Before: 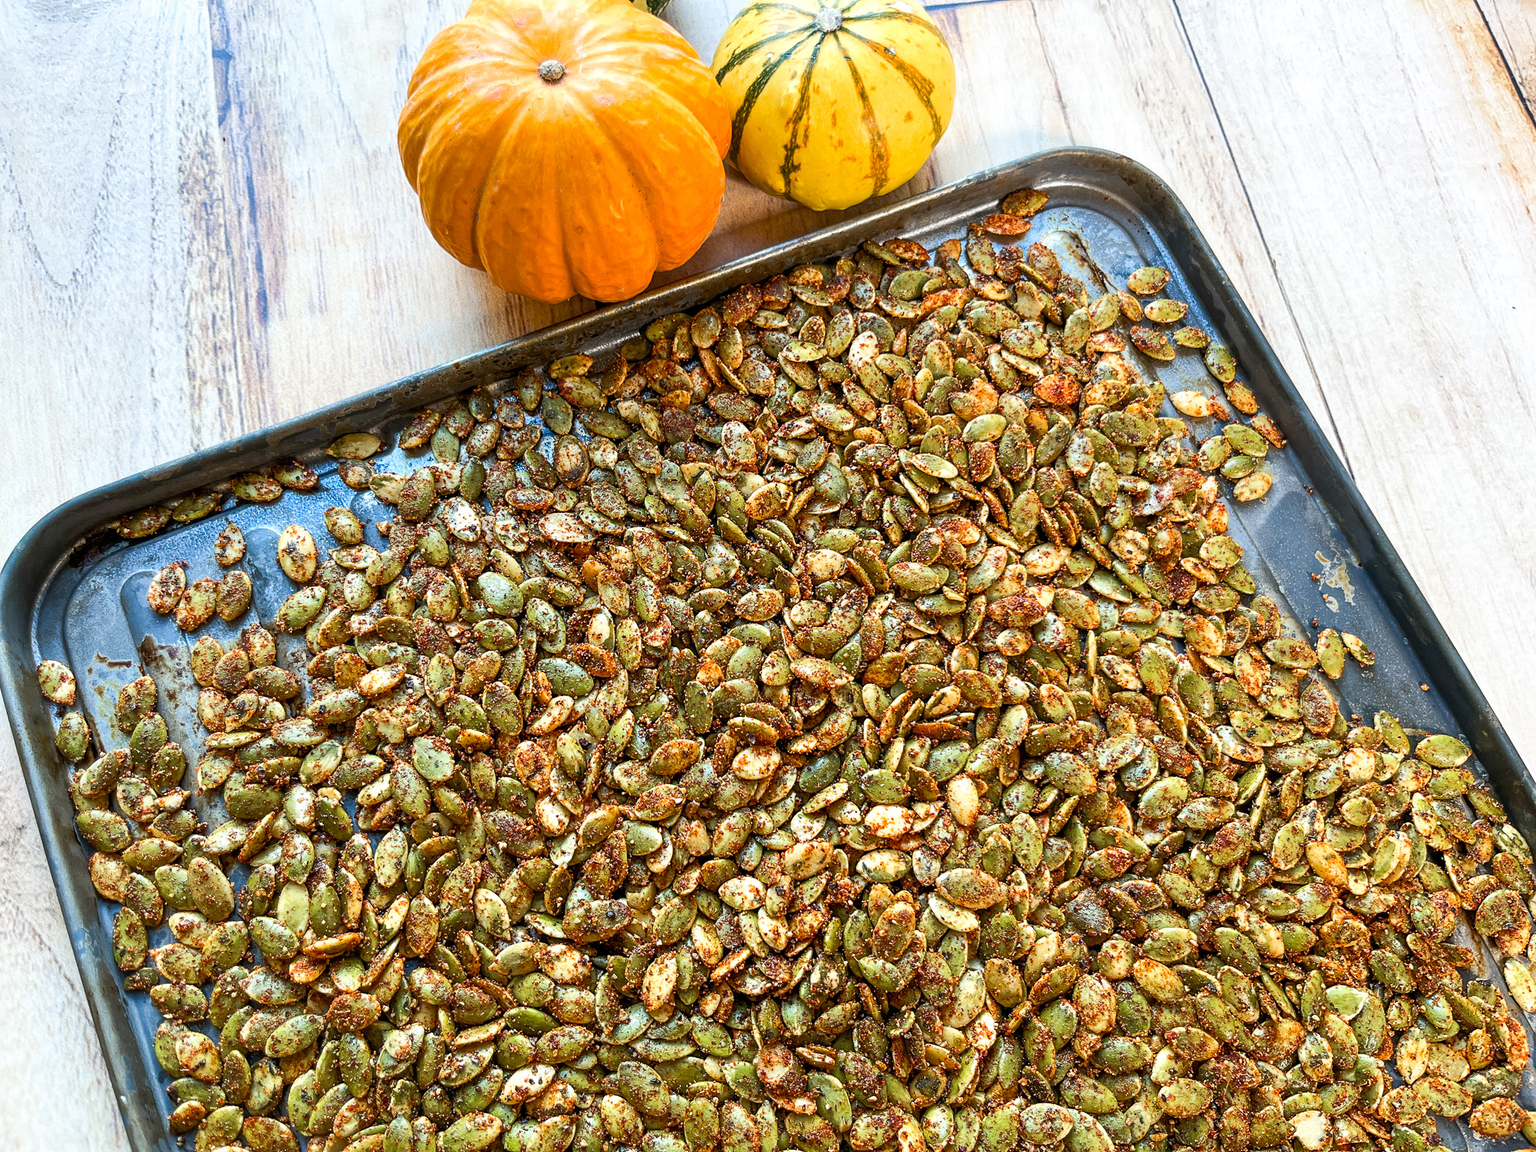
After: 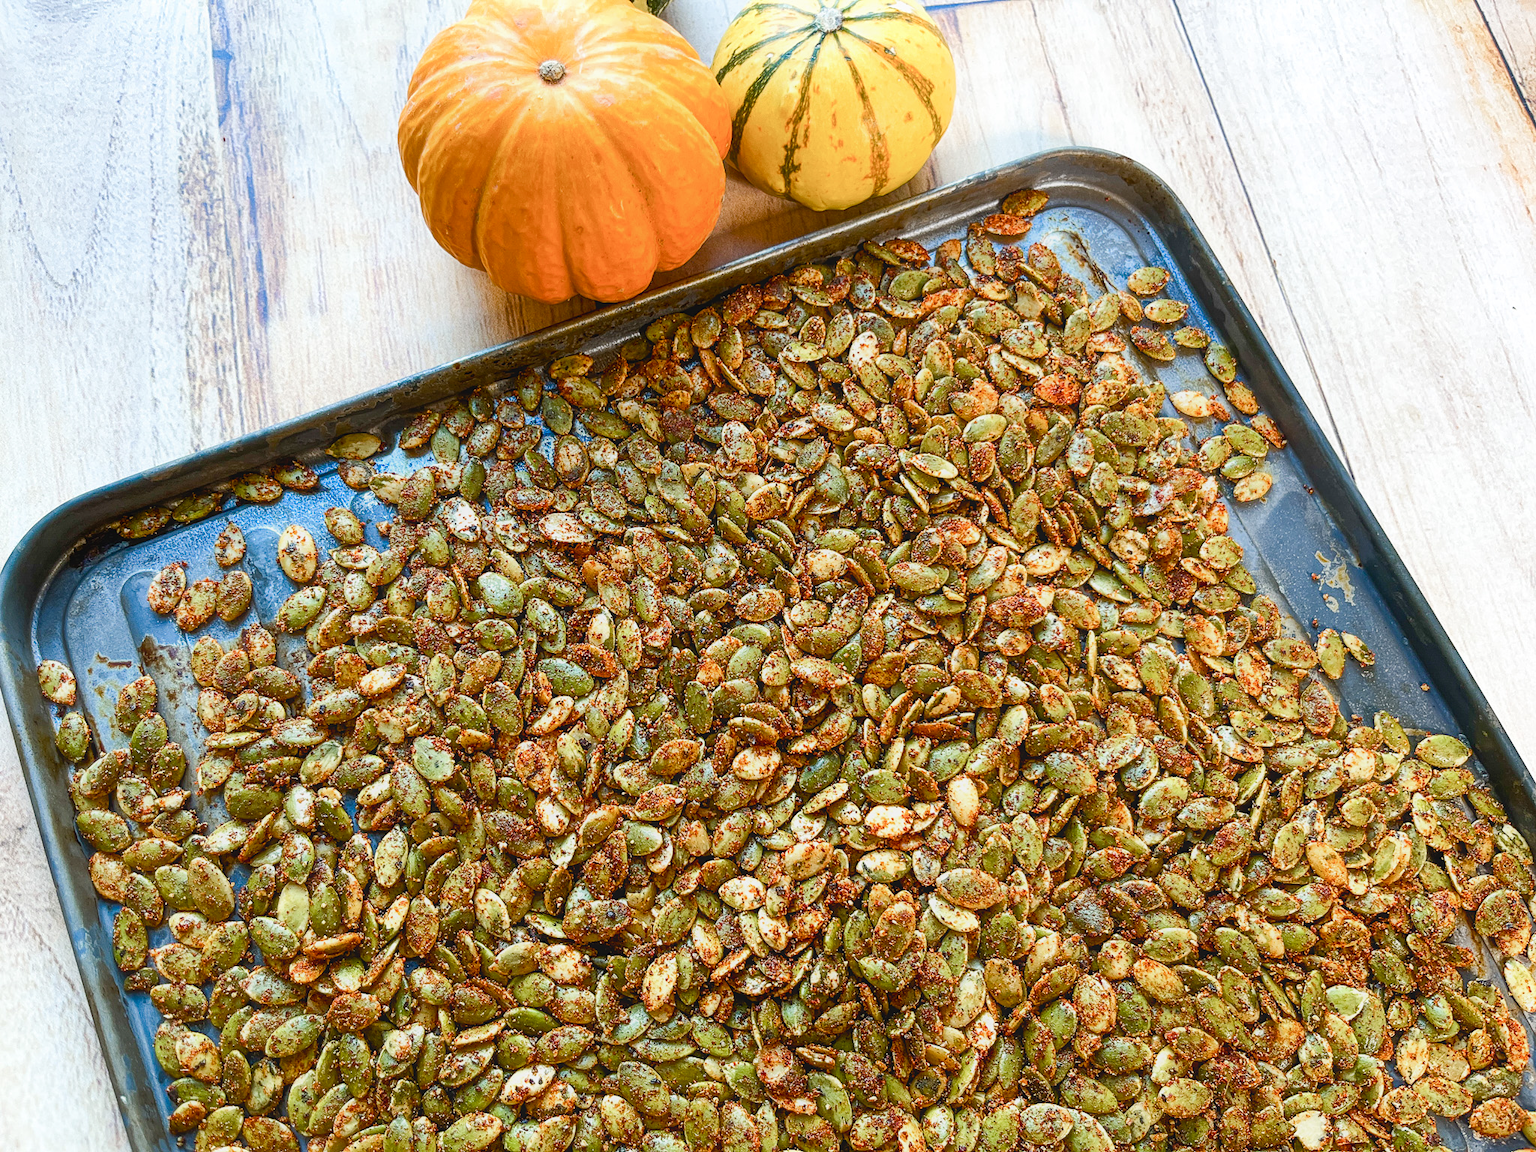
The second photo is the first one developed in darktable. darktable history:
contrast equalizer: octaves 7, y [[0.5, 0.486, 0.447, 0.446, 0.489, 0.5], [0.5 ×6], [0.5 ×6], [0 ×6], [0 ×6]]
color balance rgb: linear chroma grading › global chroma 15.016%, perceptual saturation grading › global saturation 0.269%, perceptual saturation grading › highlights -32.126%, perceptual saturation grading › mid-tones 5.292%, perceptual saturation grading › shadows 17.733%, global vibrance 20%
tone equalizer: edges refinement/feathering 500, mask exposure compensation -1.57 EV, preserve details no
